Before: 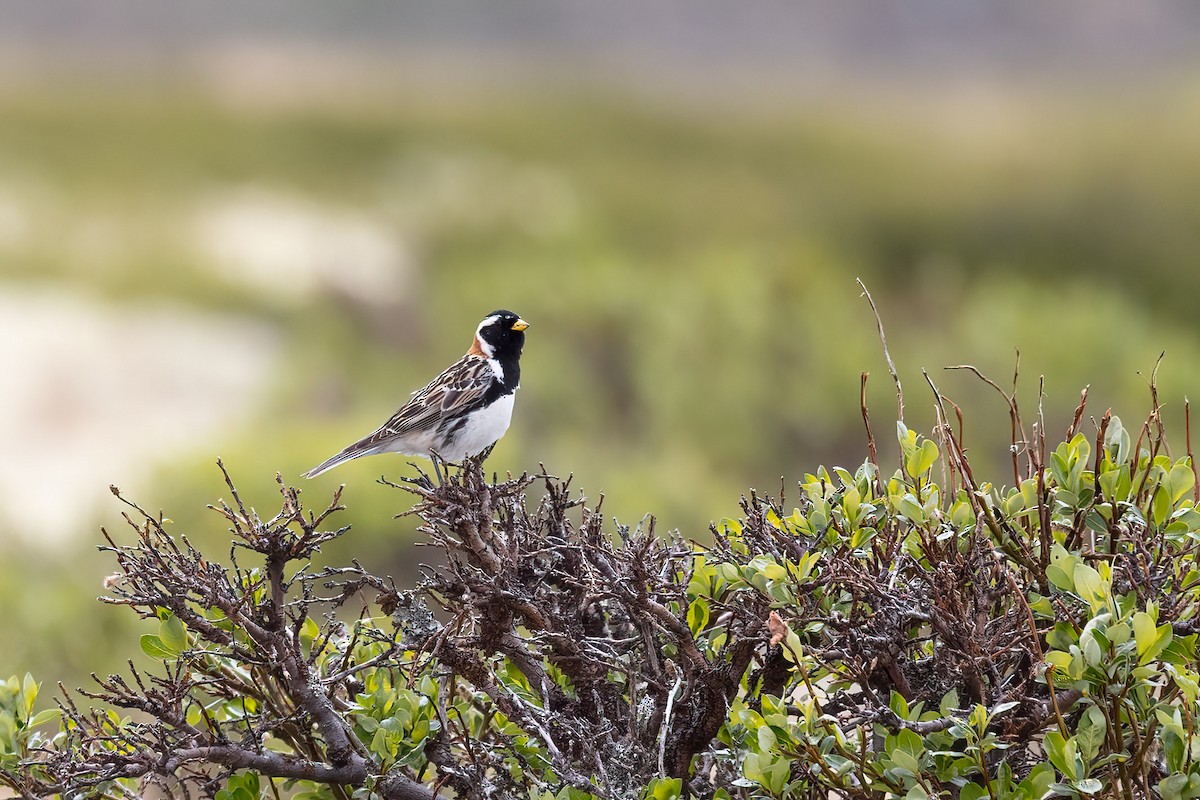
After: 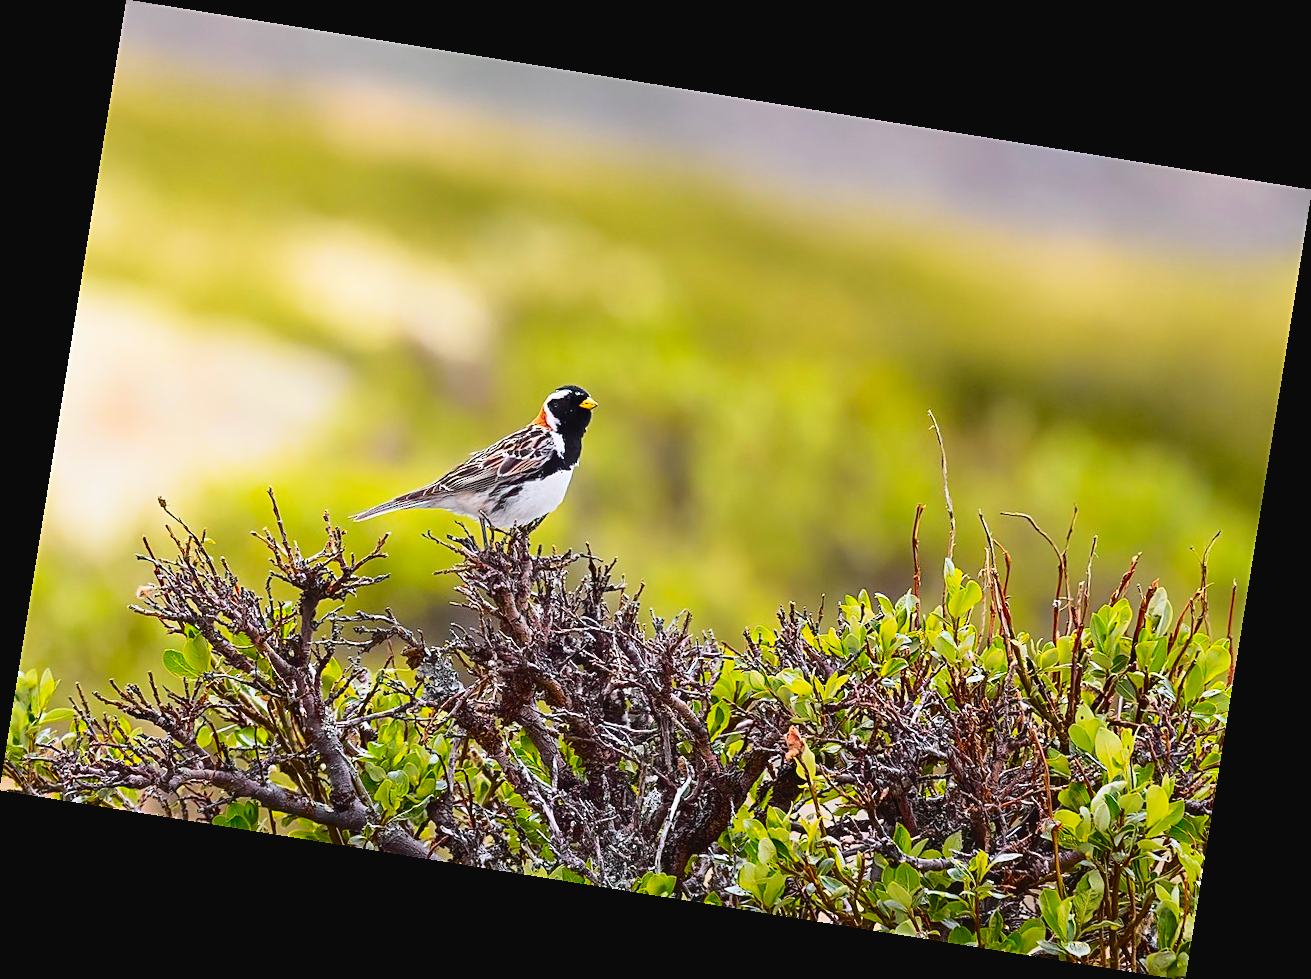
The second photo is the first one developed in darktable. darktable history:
sharpen: on, module defaults
color contrast: green-magenta contrast 1.69, blue-yellow contrast 1.49
graduated density: rotation -180°, offset 24.95
rotate and perspective: rotation 9.12°, automatic cropping off
tone curve: curves: ch0 [(0, 0.028) (0.037, 0.05) (0.123, 0.114) (0.19, 0.176) (0.269, 0.27) (0.48, 0.57) (0.595, 0.695) (0.718, 0.823) (0.855, 0.913) (1, 0.982)]; ch1 [(0, 0) (0.243, 0.245) (0.422, 0.415) (0.493, 0.495) (0.508, 0.506) (0.536, 0.538) (0.569, 0.58) (0.611, 0.644) (0.769, 0.807) (1, 1)]; ch2 [(0, 0) (0.249, 0.216) (0.349, 0.321) (0.424, 0.442) (0.476, 0.483) (0.498, 0.499) (0.517, 0.519) (0.532, 0.547) (0.569, 0.608) (0.614, 0.661) (0.706, 0.75) (0.808, 0.809) (0.991, 0.968)], color space Lab, independent channels, preserve colors none
